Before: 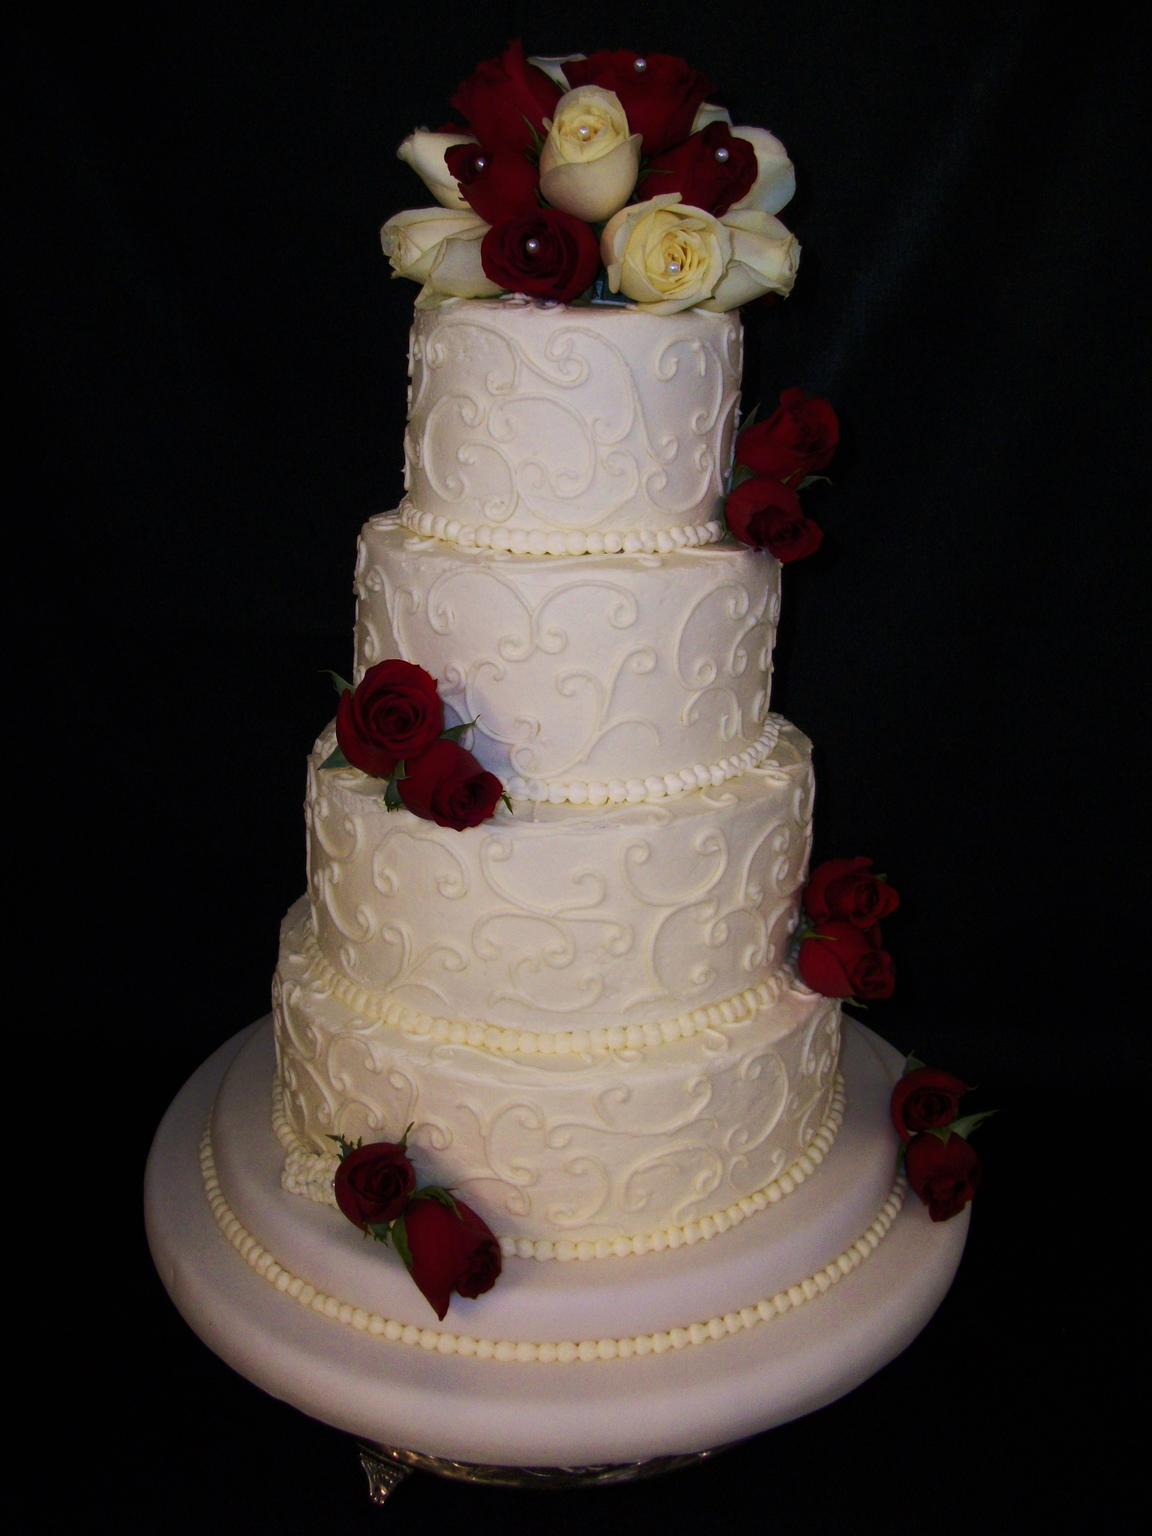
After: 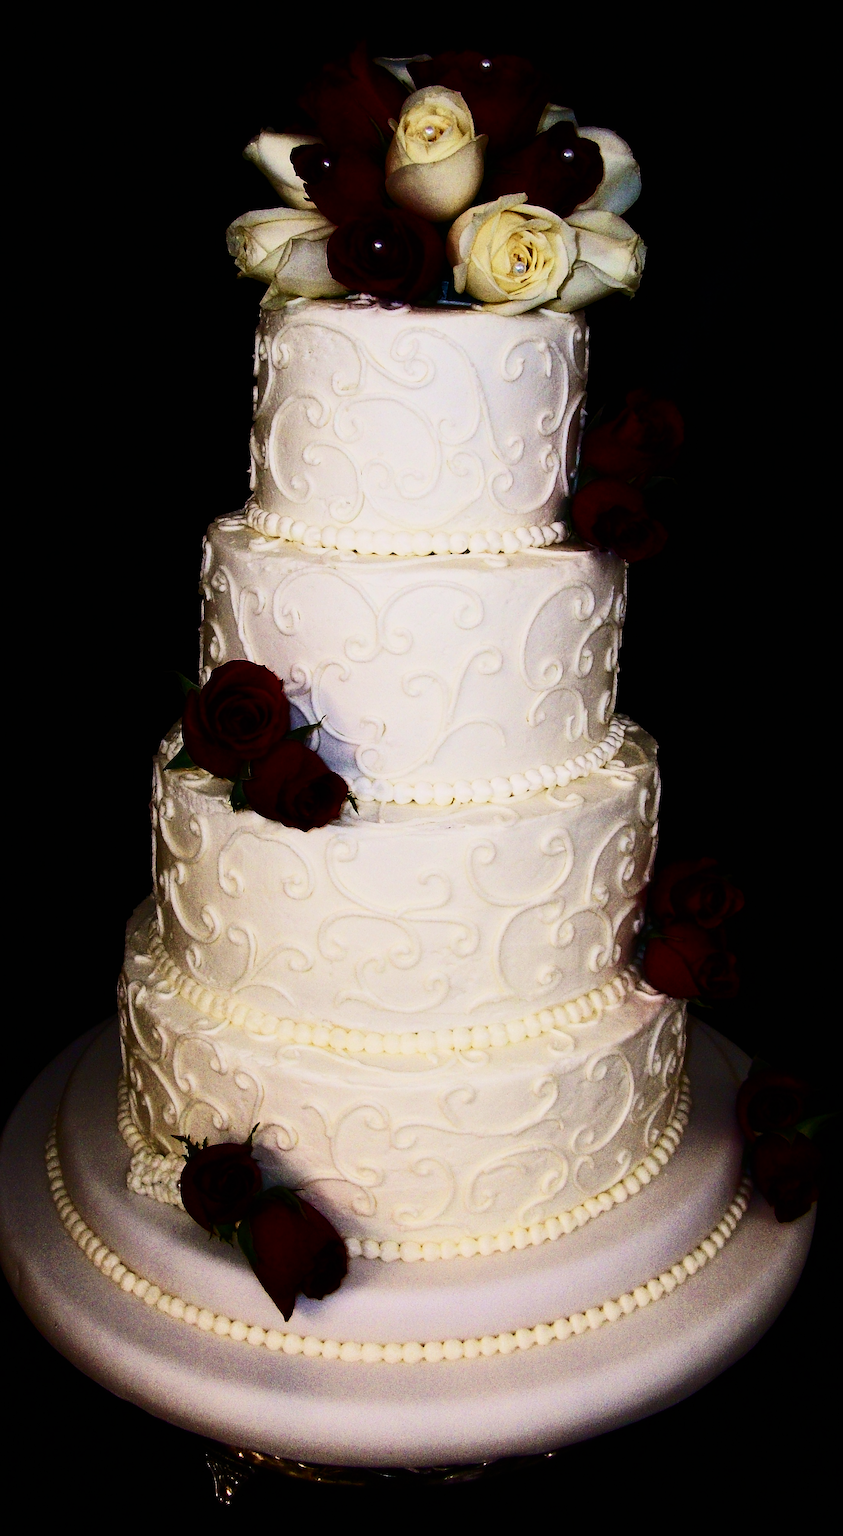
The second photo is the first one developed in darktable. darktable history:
sharpen: on, module defaults
sigmoid: contrast 1.69, skew -0.23, preserve hue 0%, red attenuation 0.1, red rotation 0.035, green attenuation 0.1, green rotation -0.017, blue attenuation 0.15, blue rotation -0.052, base primaries Rec2020
crop: left 13.443%, right 13.31%
contrast brightness saturation: contrast 0.39, brightness 0.1
